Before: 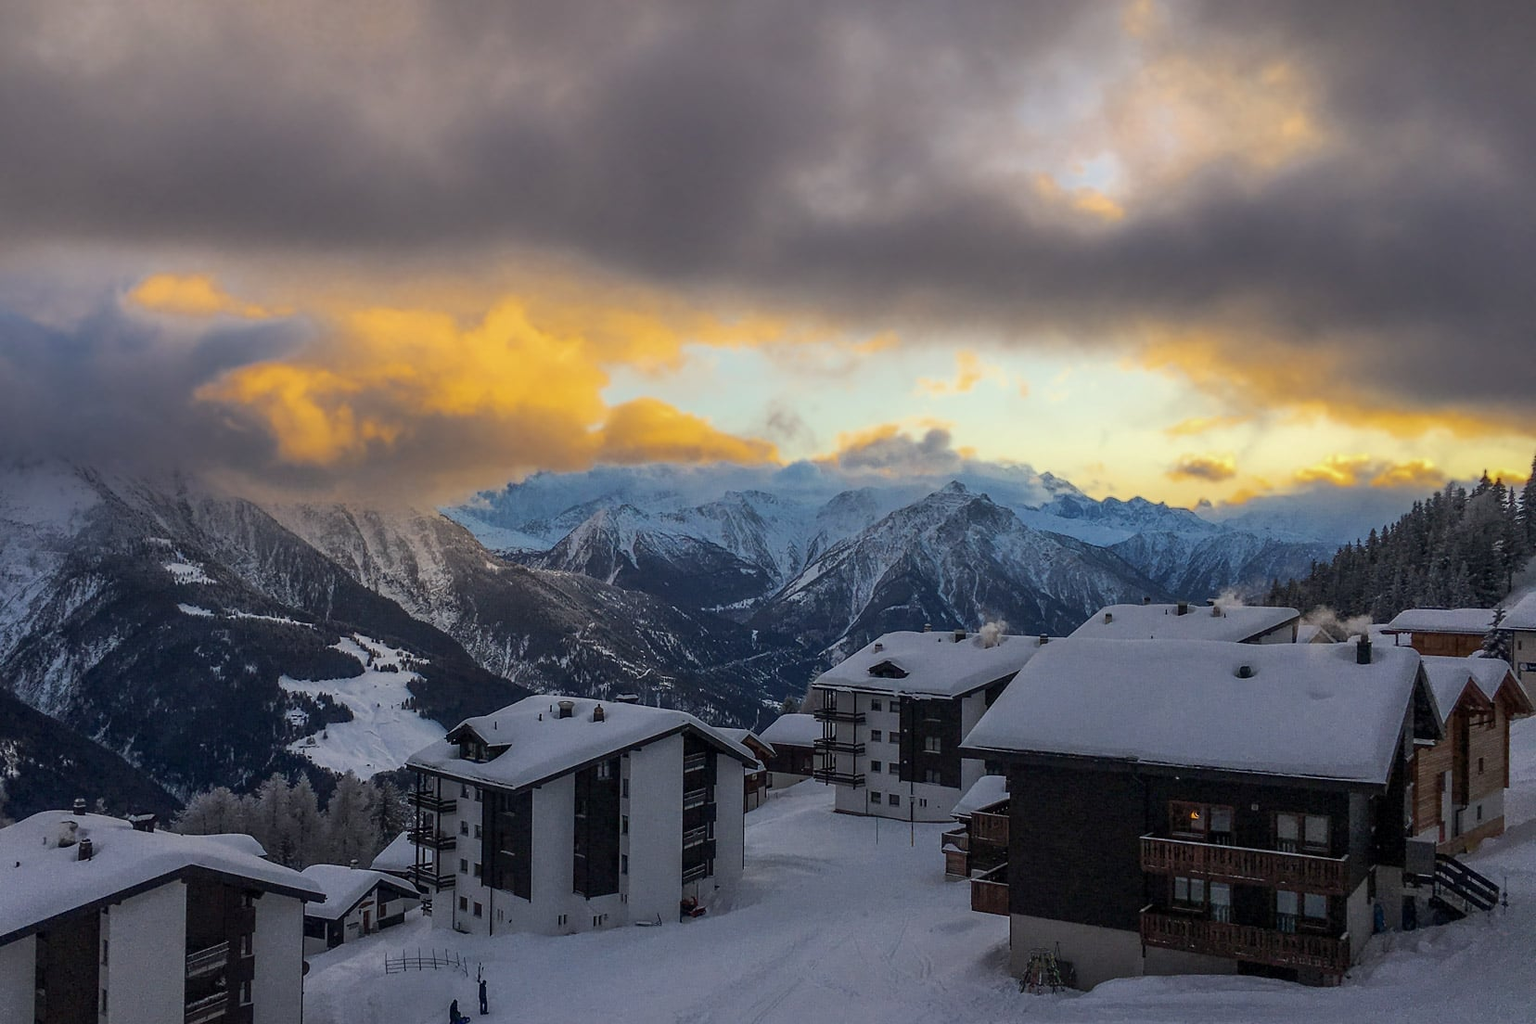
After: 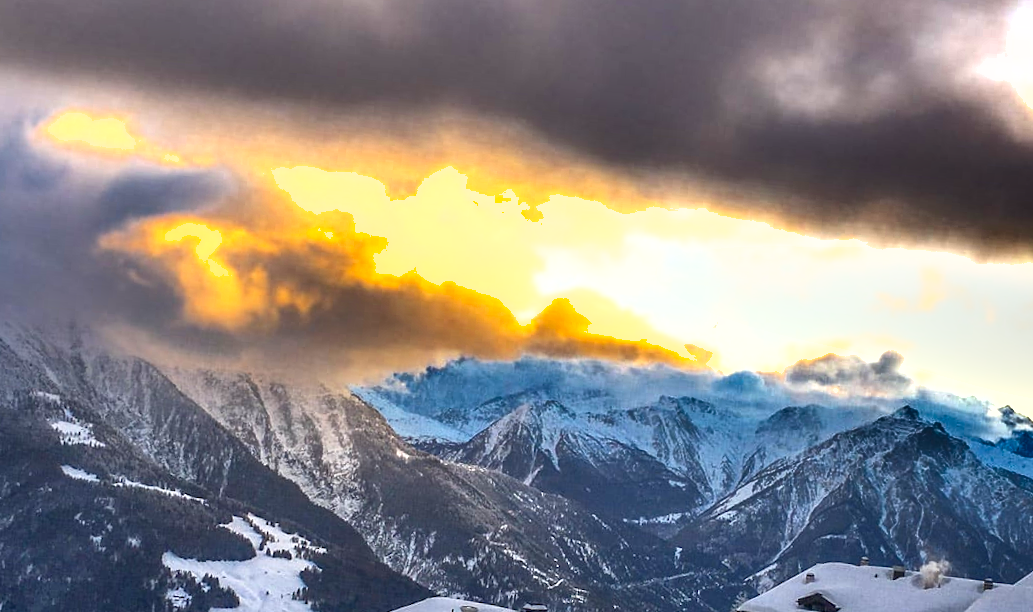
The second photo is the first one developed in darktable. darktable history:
crop and rotate: angle -4.99°, left 2.122%, top 6.945%, right 27.566%, bottom 30.519%
shadows and highlights: shadows 80.73, white point adjustment -9.07, highlights -61.46, soften with gaussian
exposure: black level correction 0, exposure 1.625 EV, compensate exposure bias true, compensate highlight preservation false
